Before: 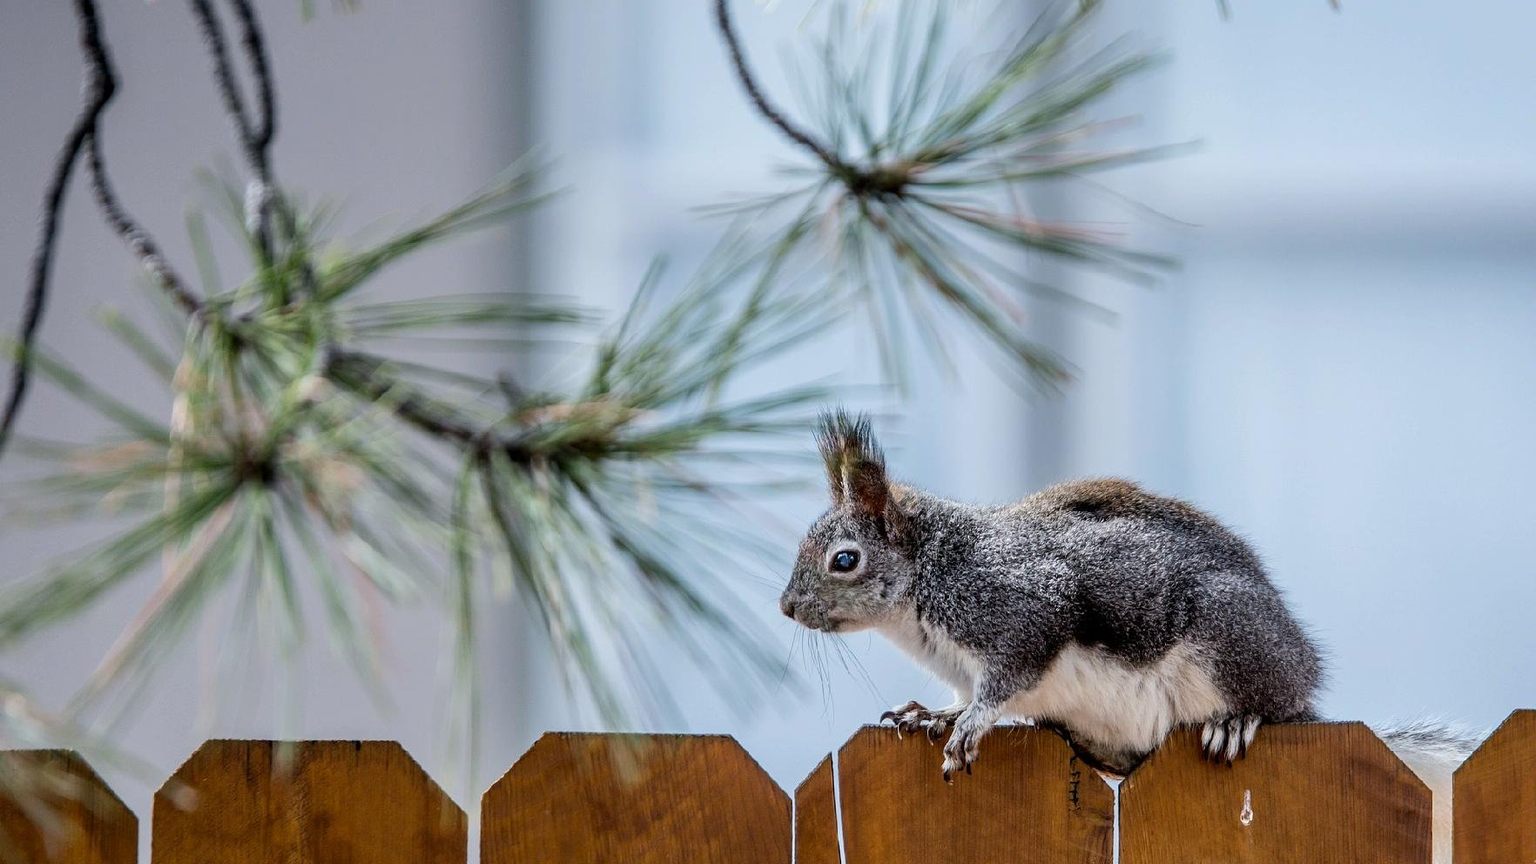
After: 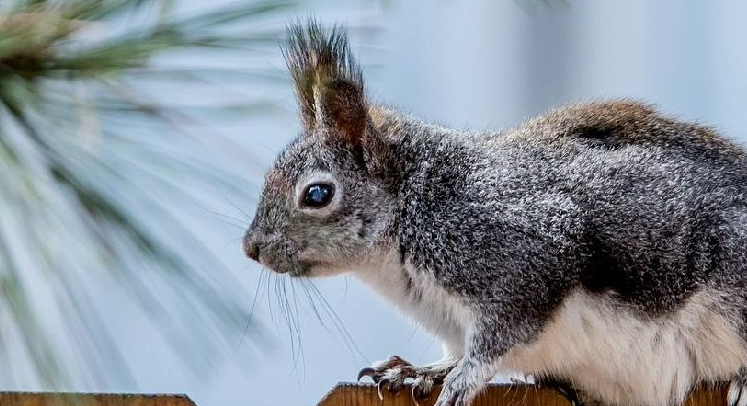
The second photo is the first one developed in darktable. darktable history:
crop: left 37.042%, top 45.334%, right 20.578%, bottom 13.694%
